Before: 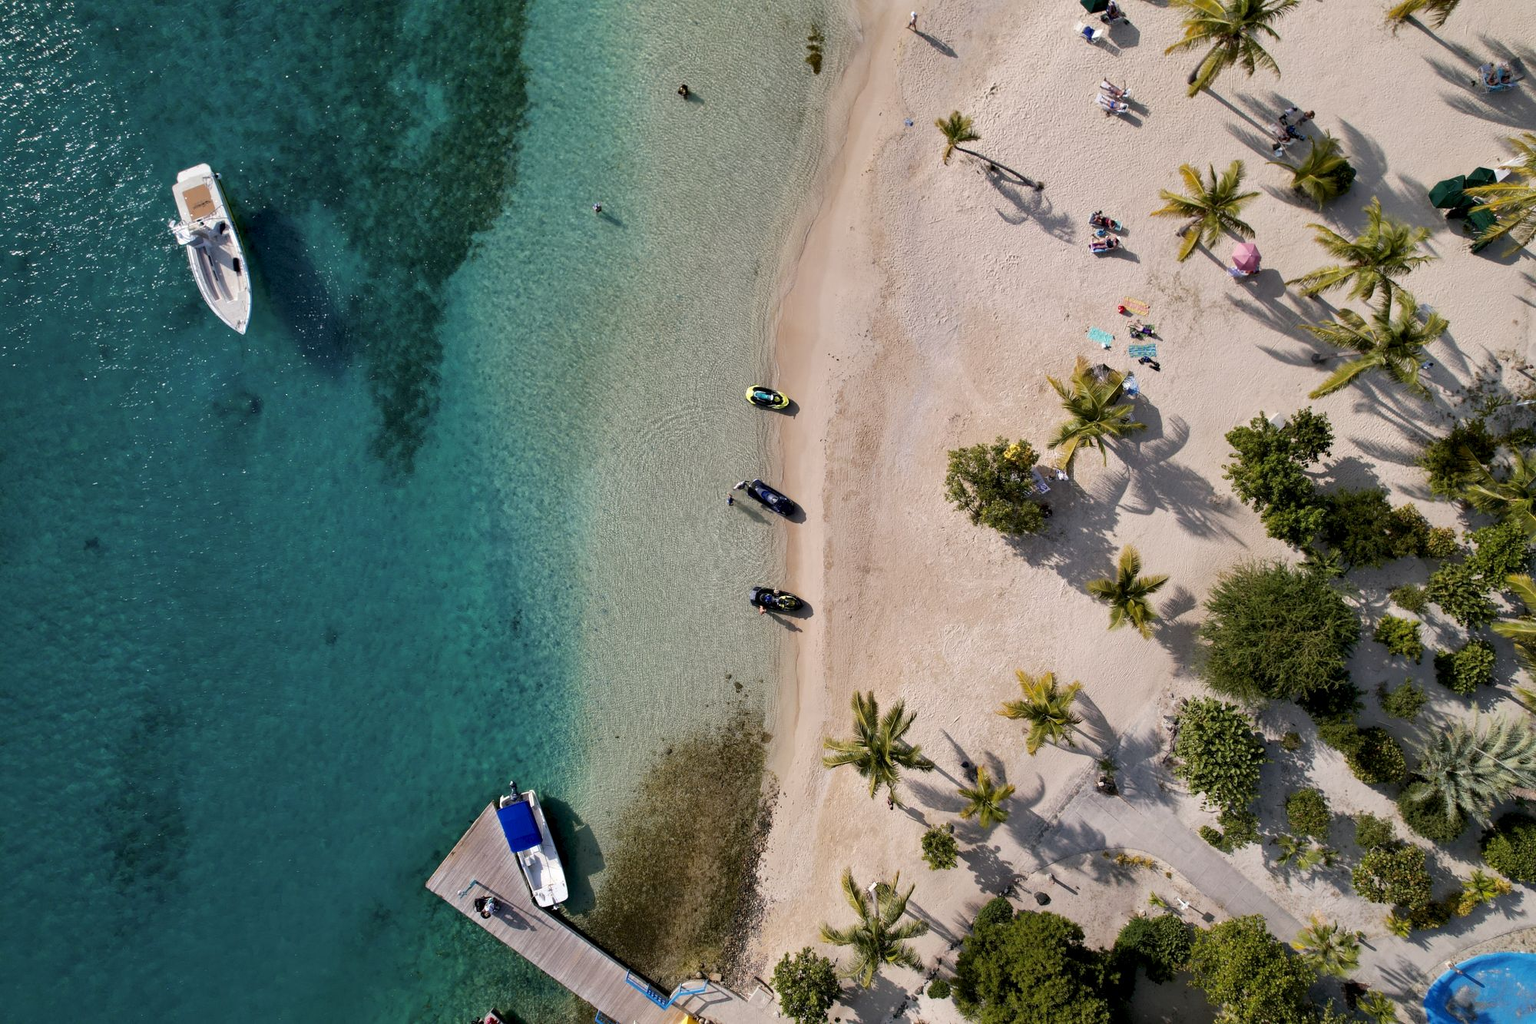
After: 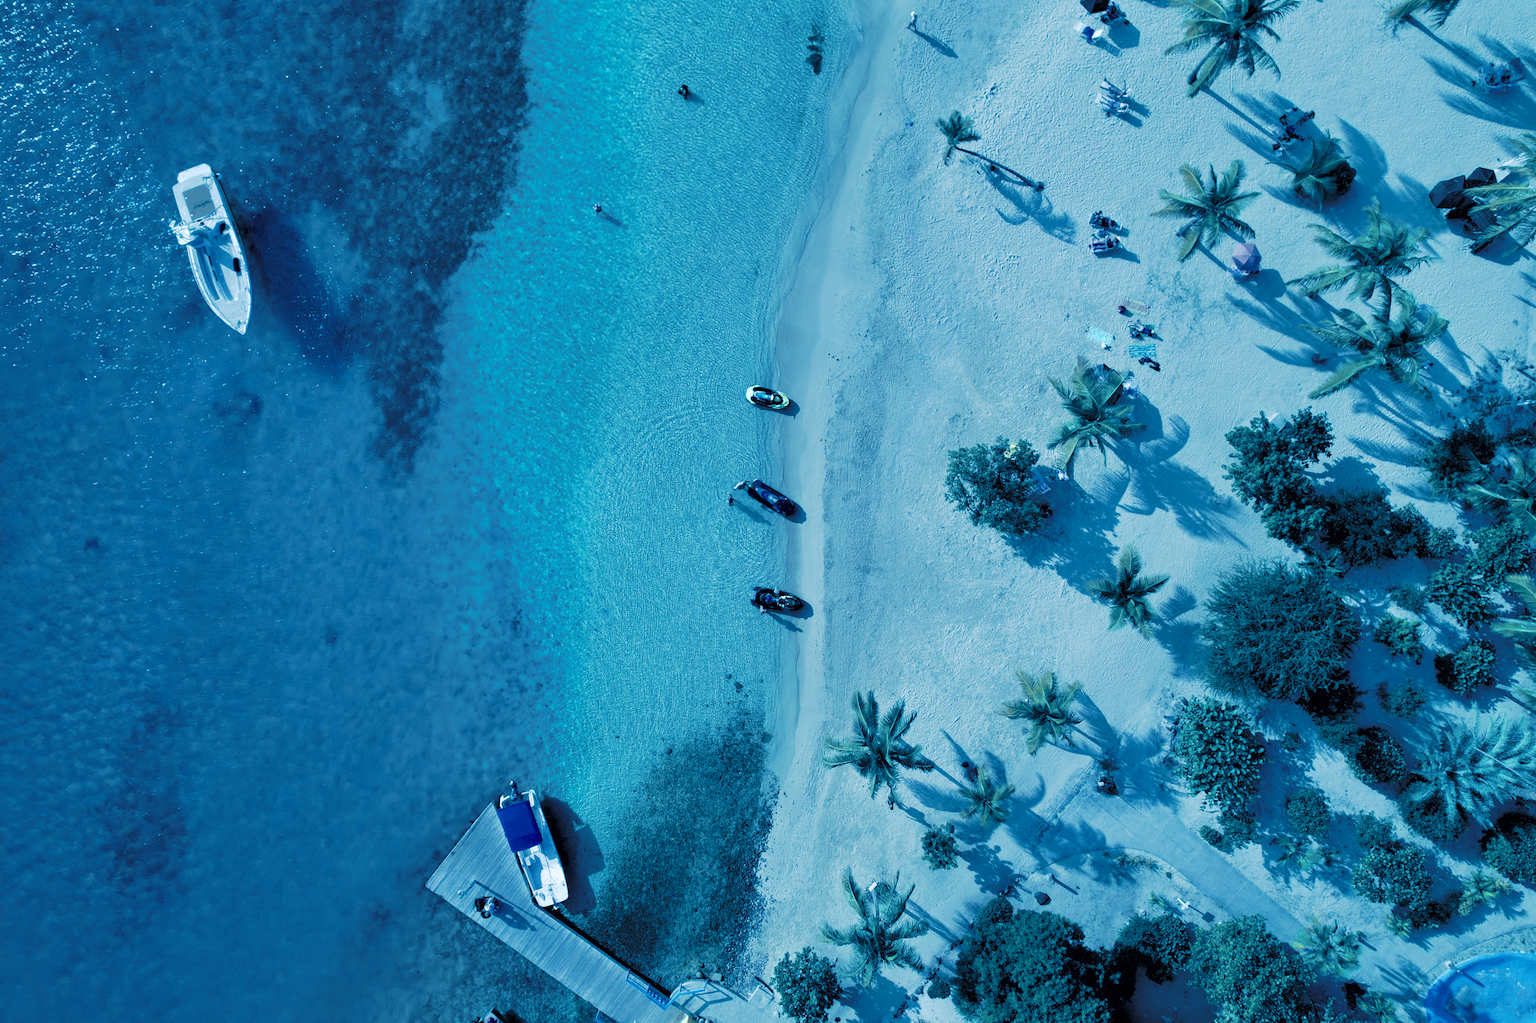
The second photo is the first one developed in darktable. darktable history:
tone curve: curves: ch0 [(0, 0) (0.003, 0.005) (0.011, 0.016) (0.025, 0.036) (0.044, 0.071) (0.069, 0.112) (0.1, 0.149) (0.136, 0.187) (0.177, 0.228) (0.224, 0.272) (0.277, 0.32) (0.335, 0.374) (0.399, 0.429) (0.468, 0.479) (0.543, 0.538) (0.623, 0.609) (0.709, 0.697) (0.801, 0.789) (0.898, 0.876) (1, 1)], preserve colors none
color look up table: target L [99.8, 101.52, 100.38, 95.27, 91.74, 84.54, 90.49, 73.72, 80.52, 67.69, 83.29, 64.46, 44.44, 35.22, 8.658, 200.62, 73.45, 61.61, 51.99, 53.19, 33.46, 36.59, 18.67, 27.73, 14.58, 3.437, 12.39, 0.049, 86.87, 61.04, 55.13, 38.88, 37.89, 54.27, 36.14, 24.65, 14.36, 42.27, 44.51, 10.75, 12.15, 3.111, 98.78, 94.31, 82.94, 86.63, 86.59, 61.22, 22.32], target a [-11.21, -3.447, -10.08, -28.6, -48.07, -47.67, -60.05, -33.76, -51.8, -38.73, -52.89, -34.29, -34.7, -14.53, -3.879, 0, -2.574, 8.891, 13.8, -15.58, 24.47, -7.284, 17.09, -2.284, 14.9, 10.67, -1.9, 0.319, -0.298, 8.13, 21.73, 28.92, 7.756, -0.741, 13.67, 37.1, 35.24, -6.087, -18.83, 29.22, 37.31, 12.9, -17.36, -11.09, -14.68, -32.57, -47.38, -25.85, 4.557], target b [-2.946, 0.799, -2.549, 19.85, -15.01, -9.457, 11.76, -23.62, 9.356, -5.494, -1.877, -22.58, -14.52, -34.88, -18.13, 0, -2.033, -25.32, -2.853, -26.35, -31.53, -19.64, -50.6, -45.95, -52.98, -32.09, -26.28, -1.26, -14.33, -40.5, -44.66, -47.88, -53.76, -58.15, -67.42, -79.4, -68.88, -54.03, -40.31, -65.72, -75.99, -36.74, -5.581, -12.42, -26.03, -23.33, -18.23, -36.44, -49.69], num patches 49
